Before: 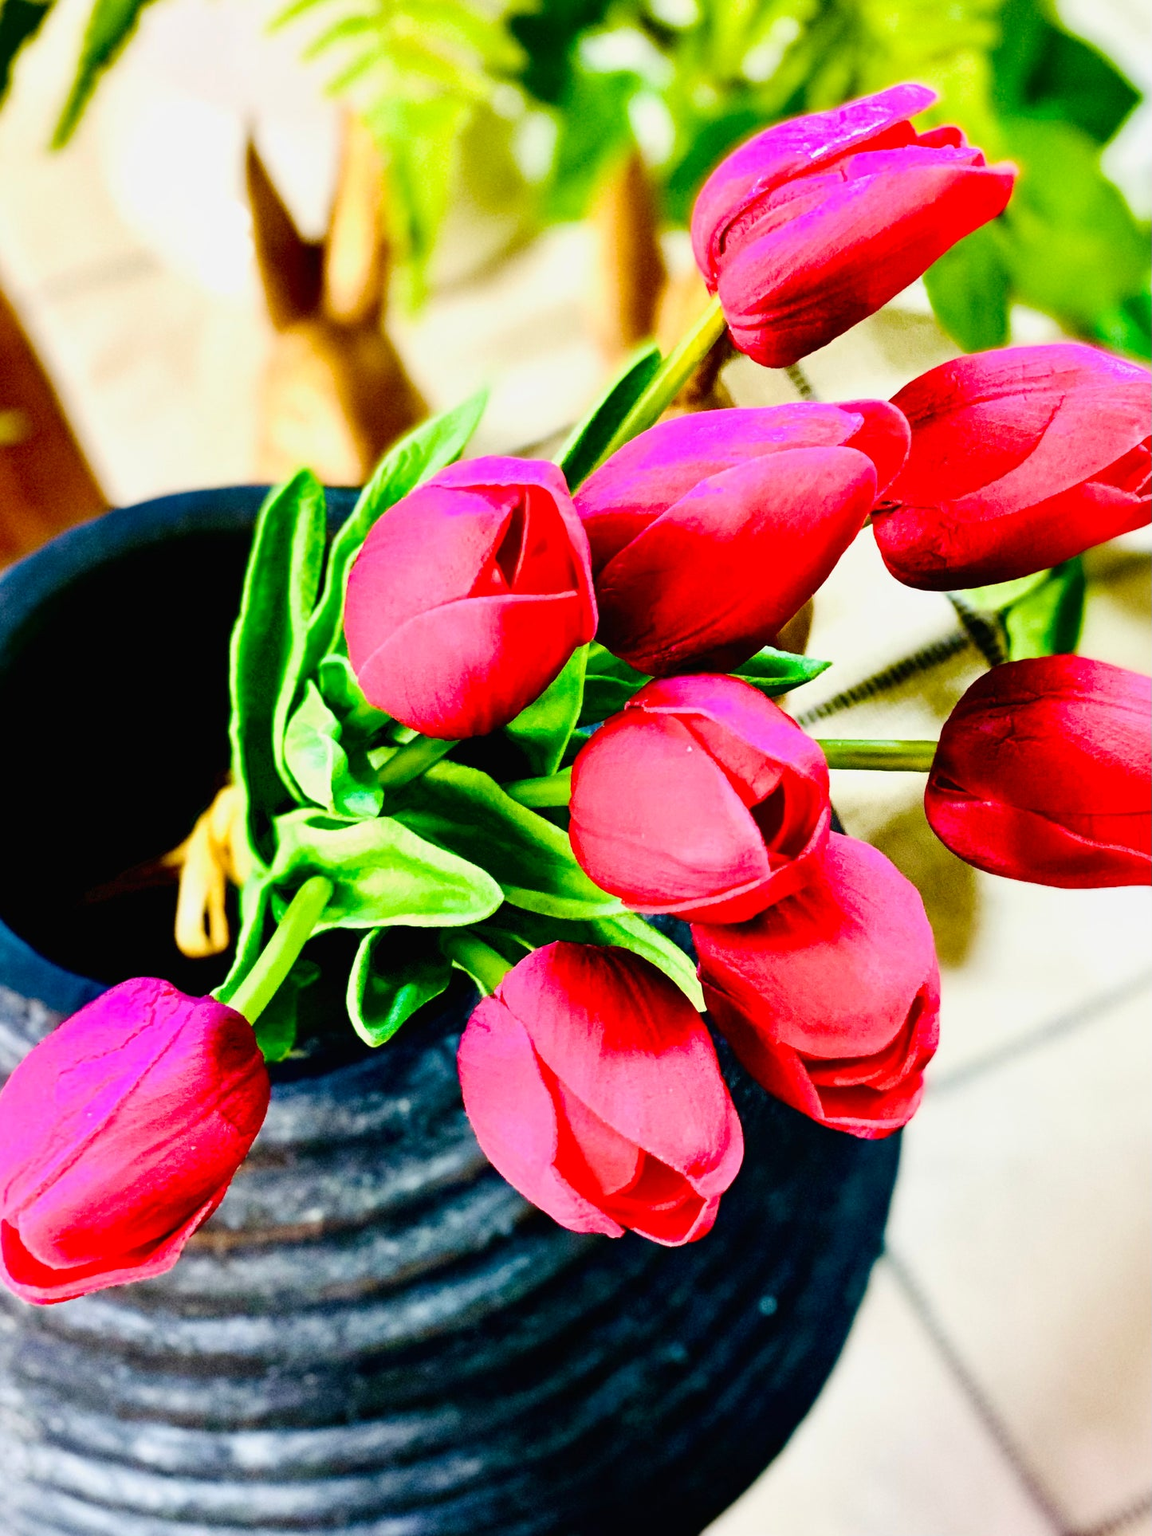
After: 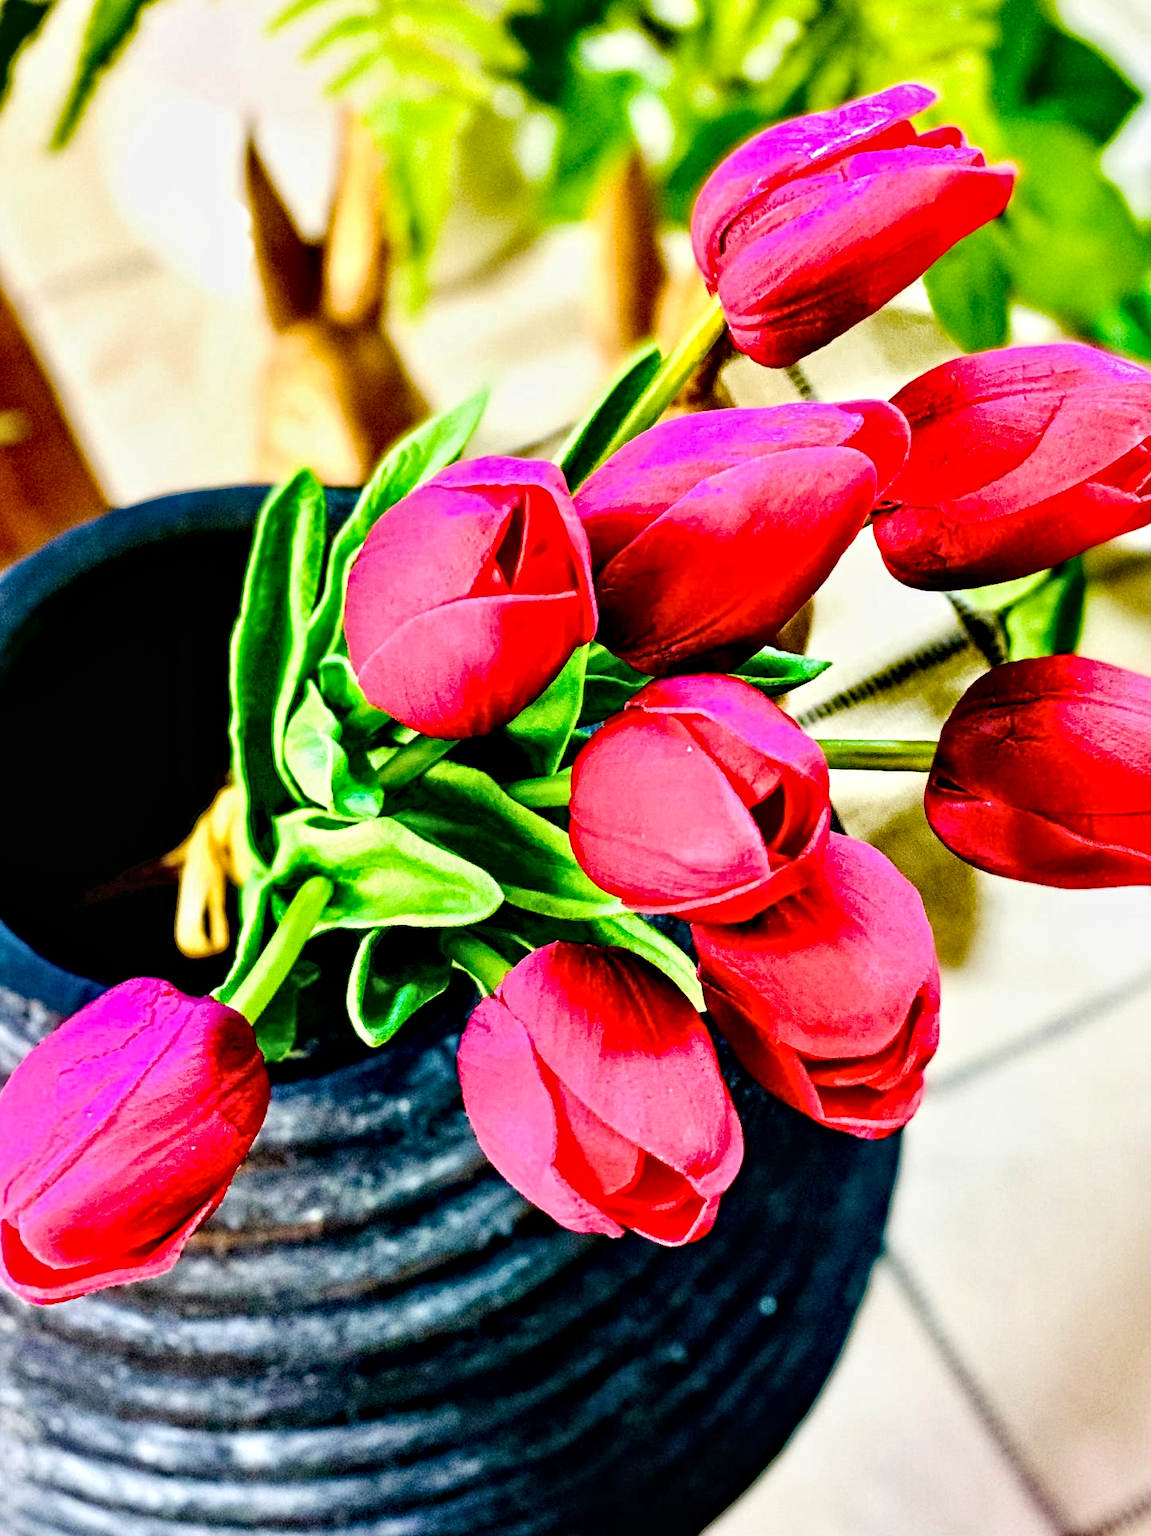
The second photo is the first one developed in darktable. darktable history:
haze removal: compatibility mode true, adaptive false
contrast equalizer: y [[0.5, 0.542, 0.583, 0.625, 0.667, 0.708], [0.5 ×6], [0.5 ×6], [0 ×6], [0 ×6]], mix 0.76
